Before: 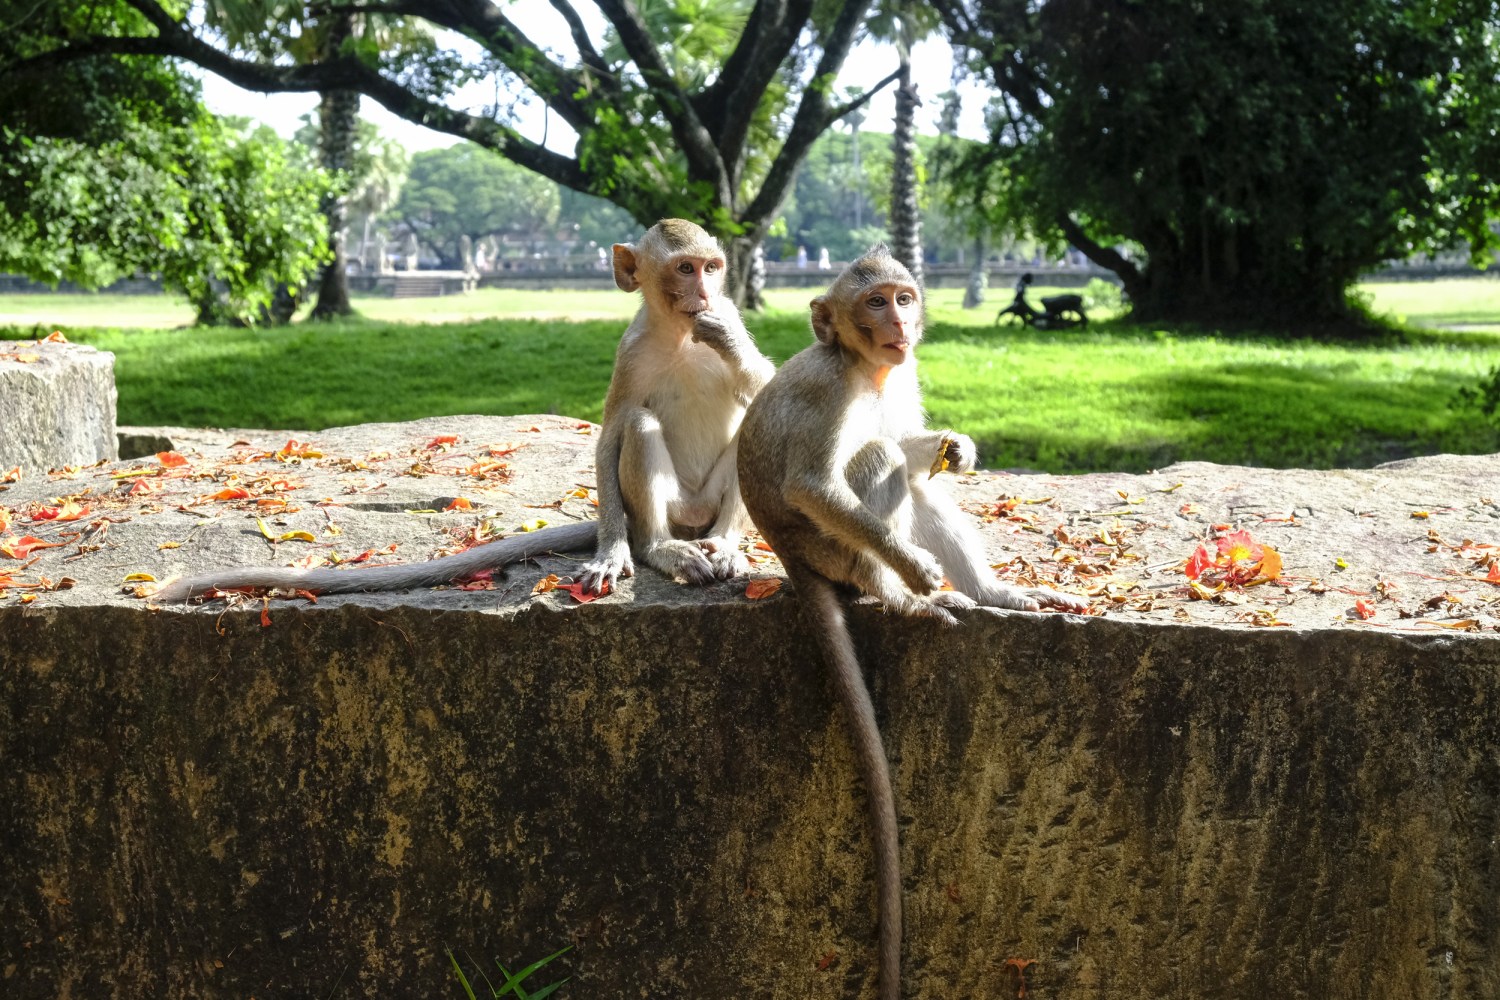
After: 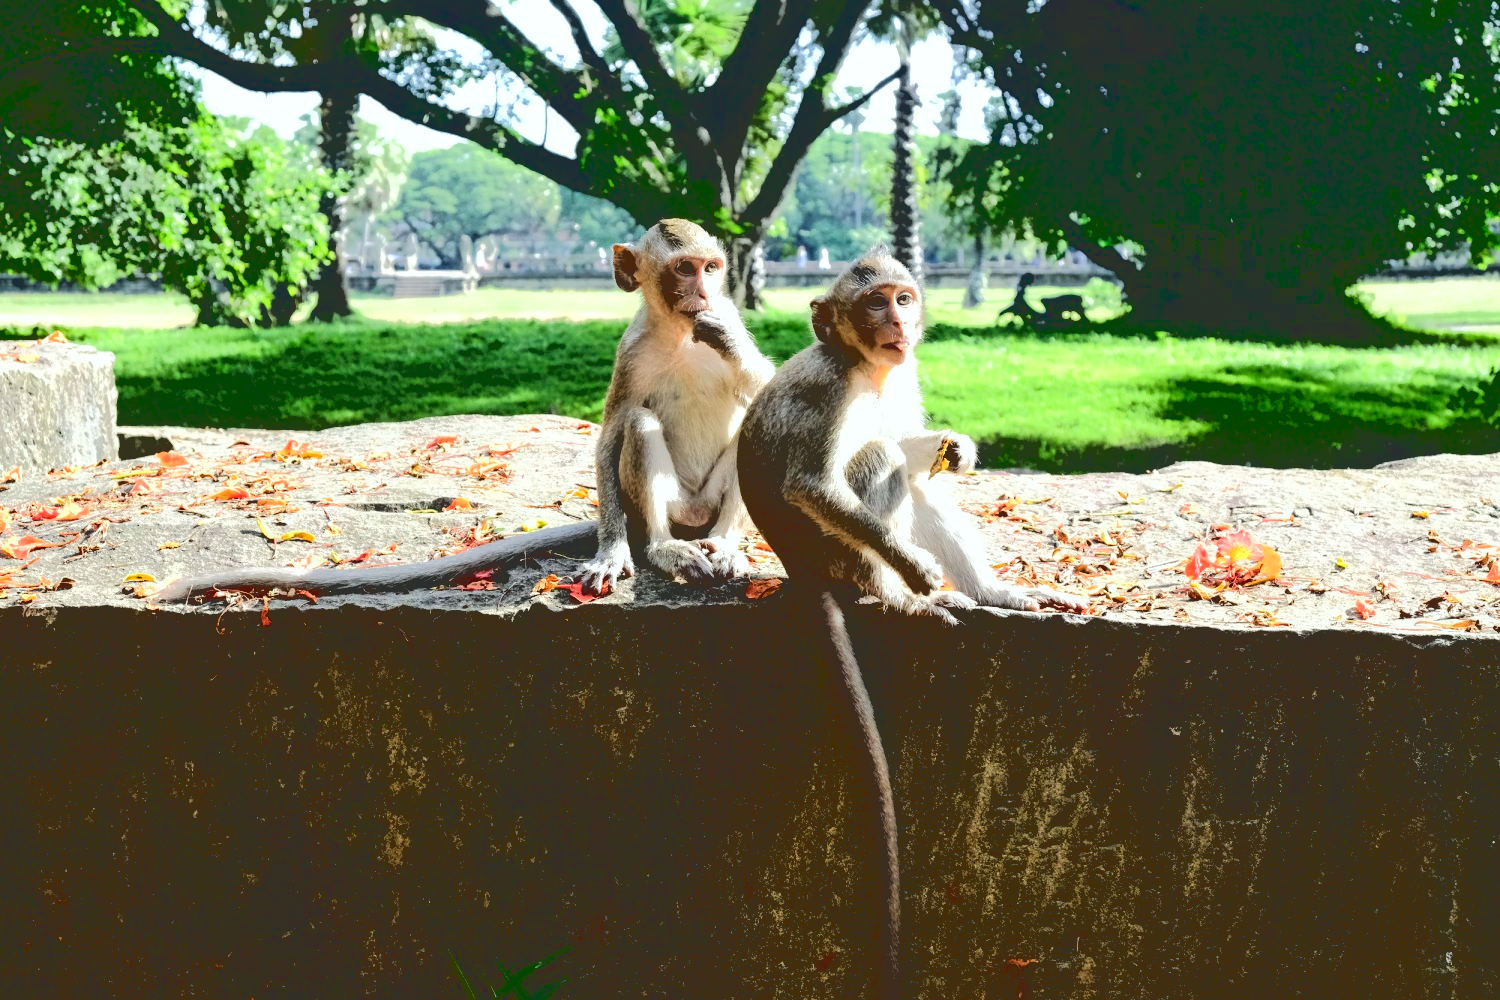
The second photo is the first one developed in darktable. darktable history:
white balance: red 0.978, blue 0.999
shadows and highlights: shadows 0, highlights 40
contrast brightness saturation: saturation -0.04
base curve: curves: ch0 [(0.065, 0.026) (0.236, 0.358) (0.53, 0.546) (0.777, 0.841) (0.924, 0.992)], preserve colors average RGB
